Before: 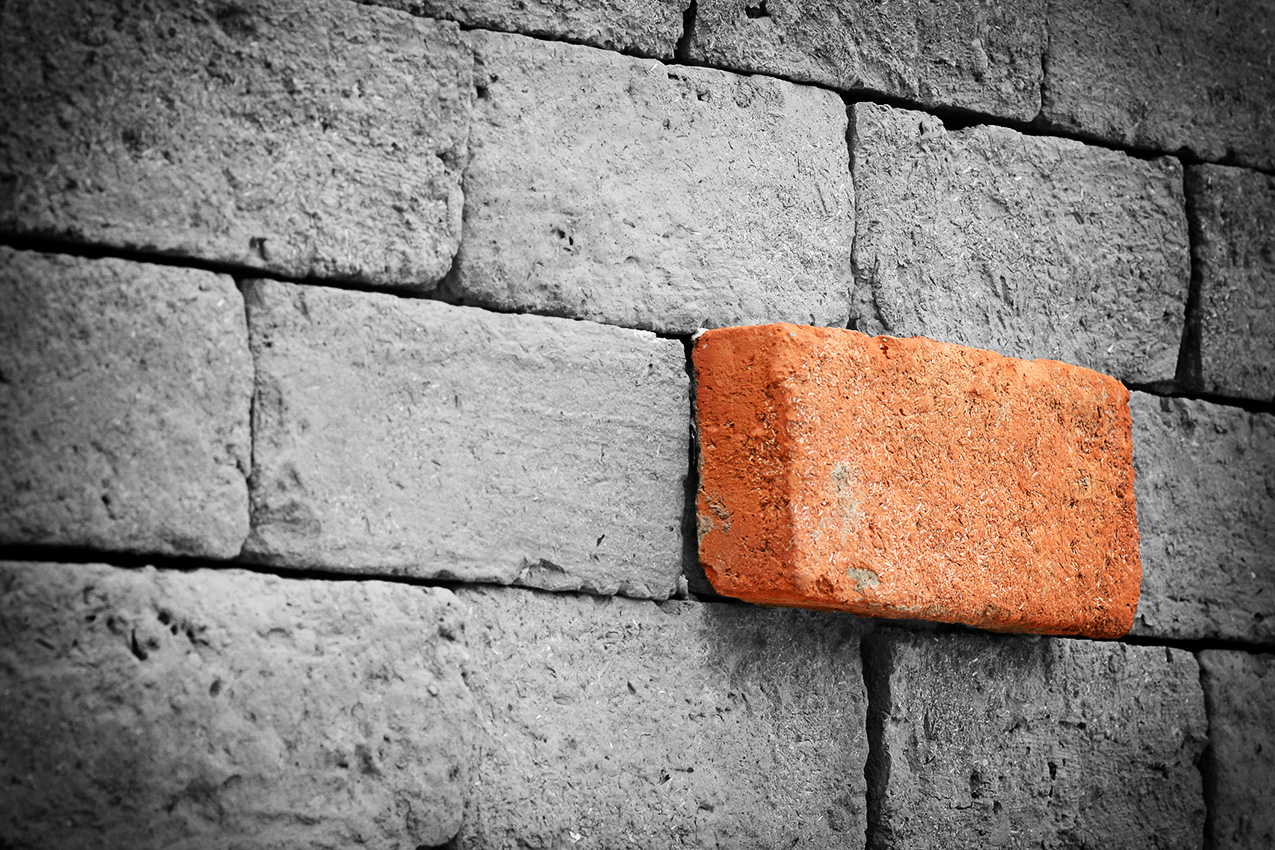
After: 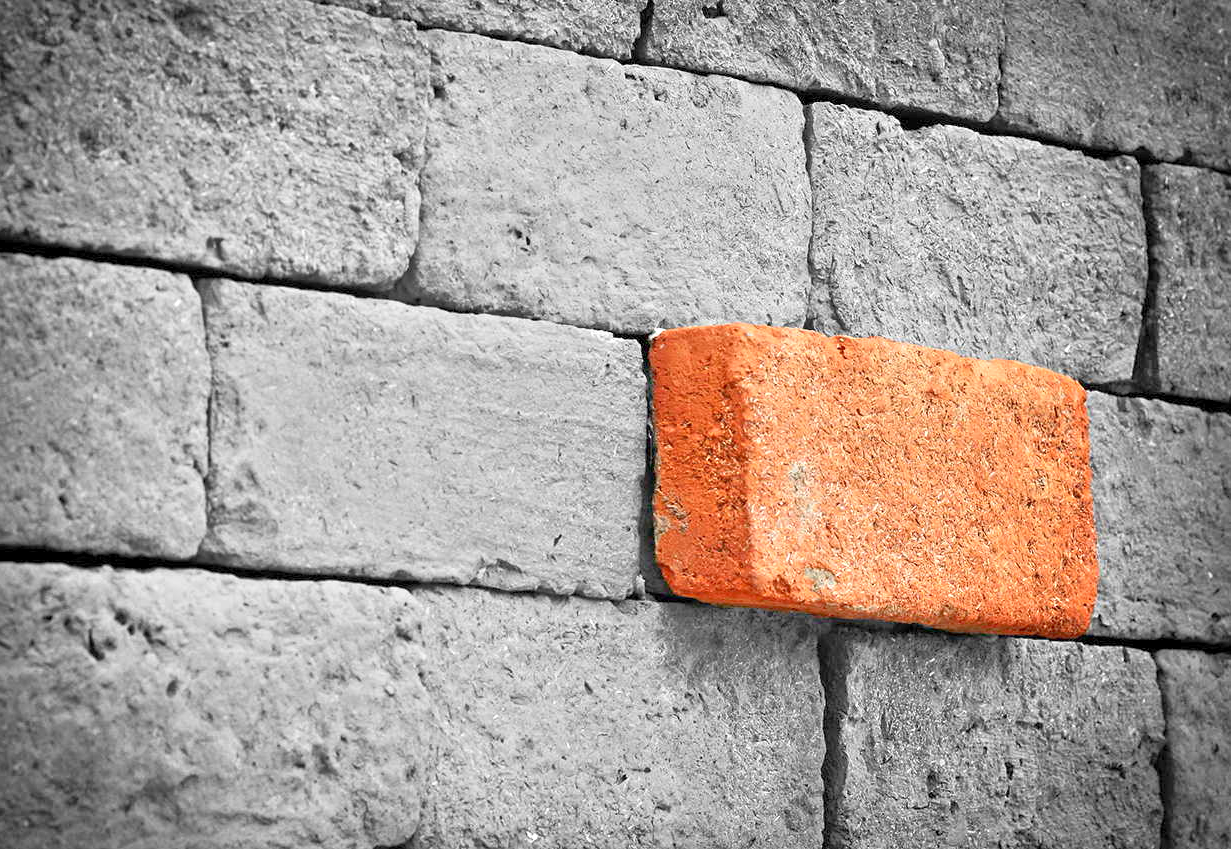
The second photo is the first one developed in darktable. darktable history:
crop and rotate: left 3.442%
tone equalizer: -8 EV 2 EV, -7 EV 1.99 EV, -6 EV 1.97 EV, -5 EV 1.99 EV, -4 EV 1.98 EV, -3 EV 1.47 EV, -2 EV 0.988 EV, -1 EV 0.51 EV
